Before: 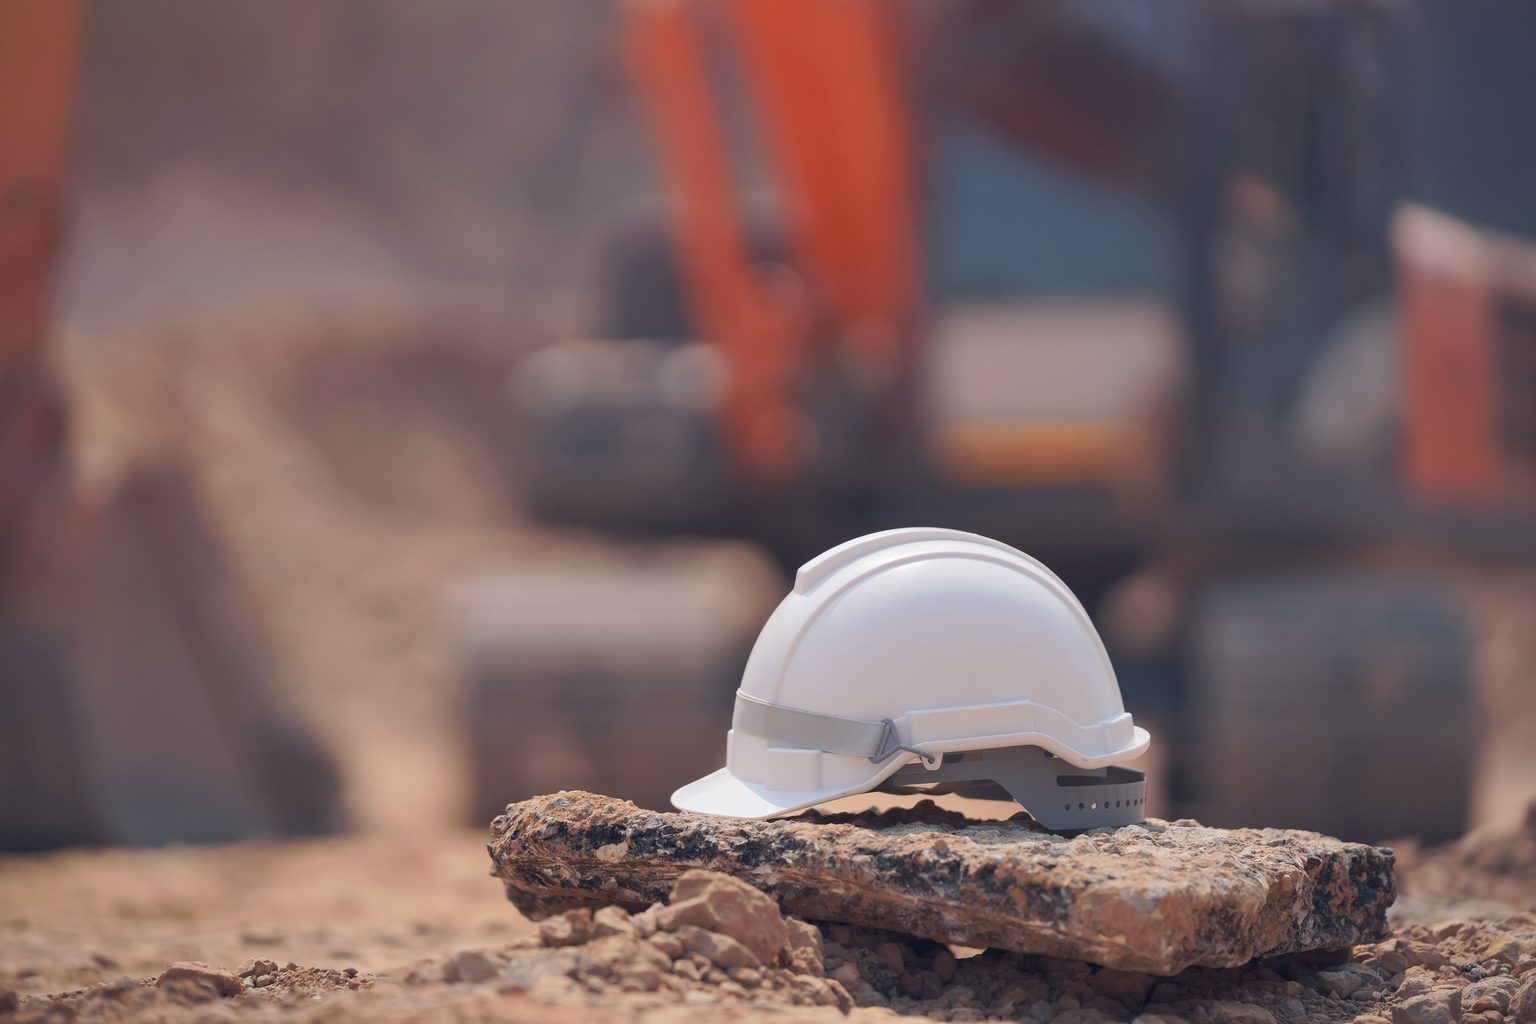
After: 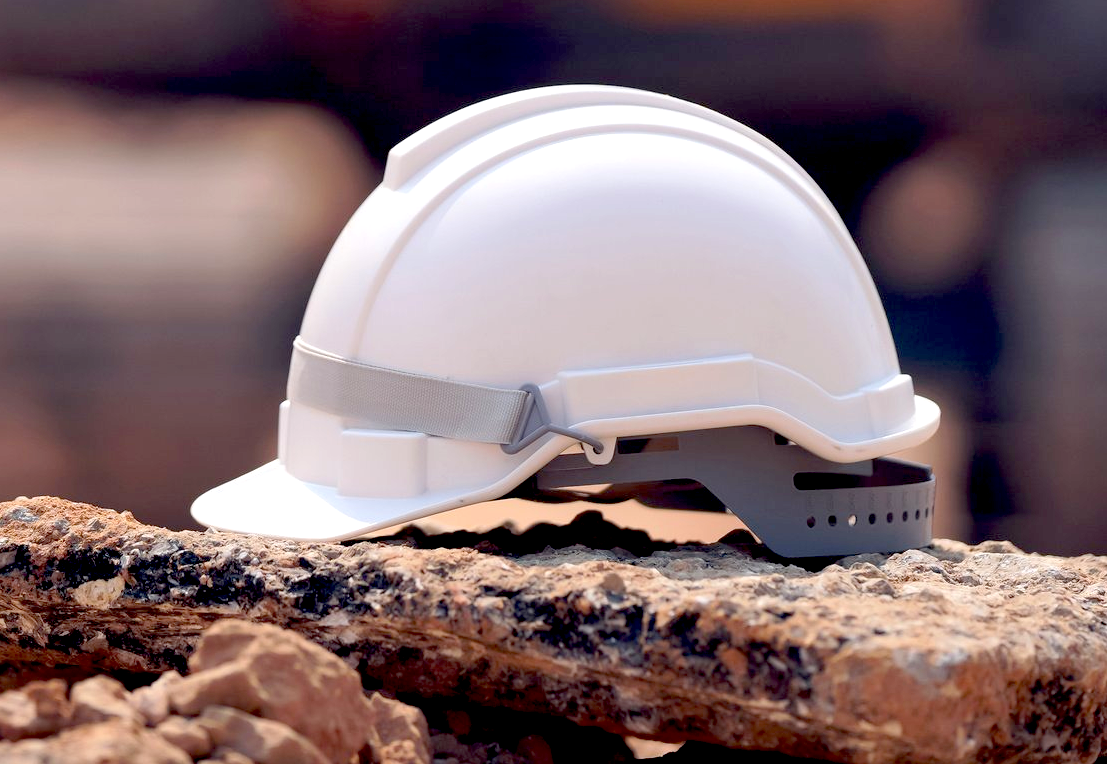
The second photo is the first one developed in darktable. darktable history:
crop: left 35.736%, top 46.202%, right 18.098%, bottom 6.038%
exposure: black level correction 0.038, exposure 0.499 EV, compensate exposure bias true, compensate highlight preservation false
